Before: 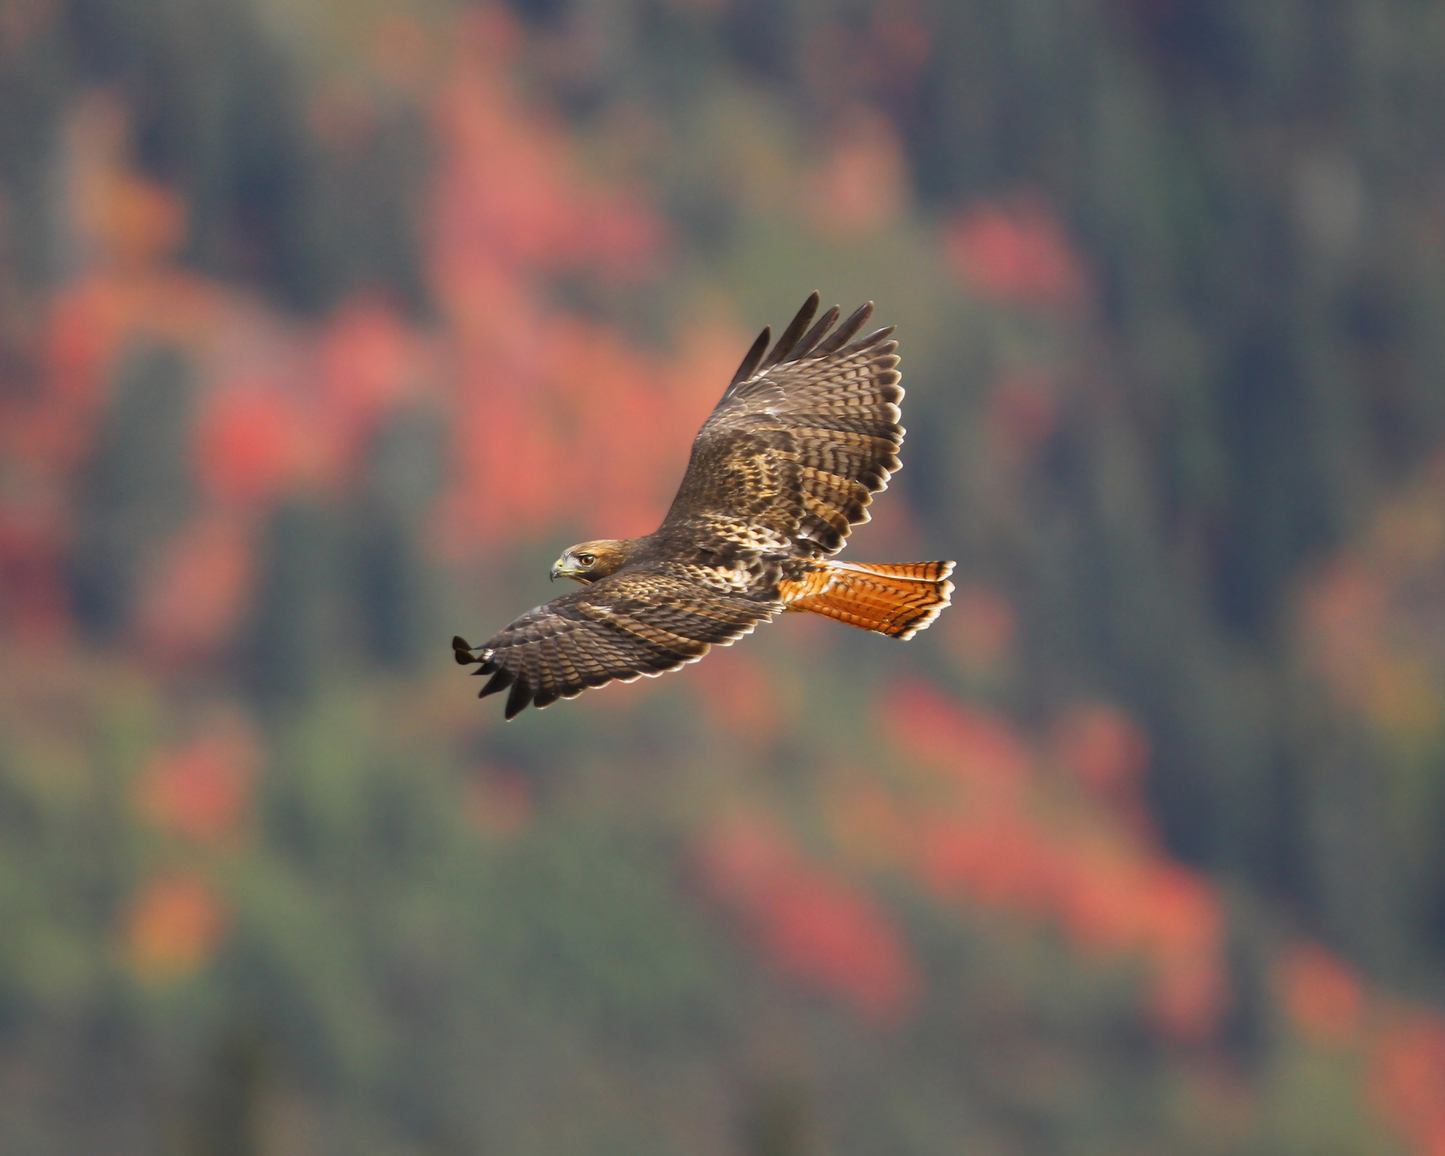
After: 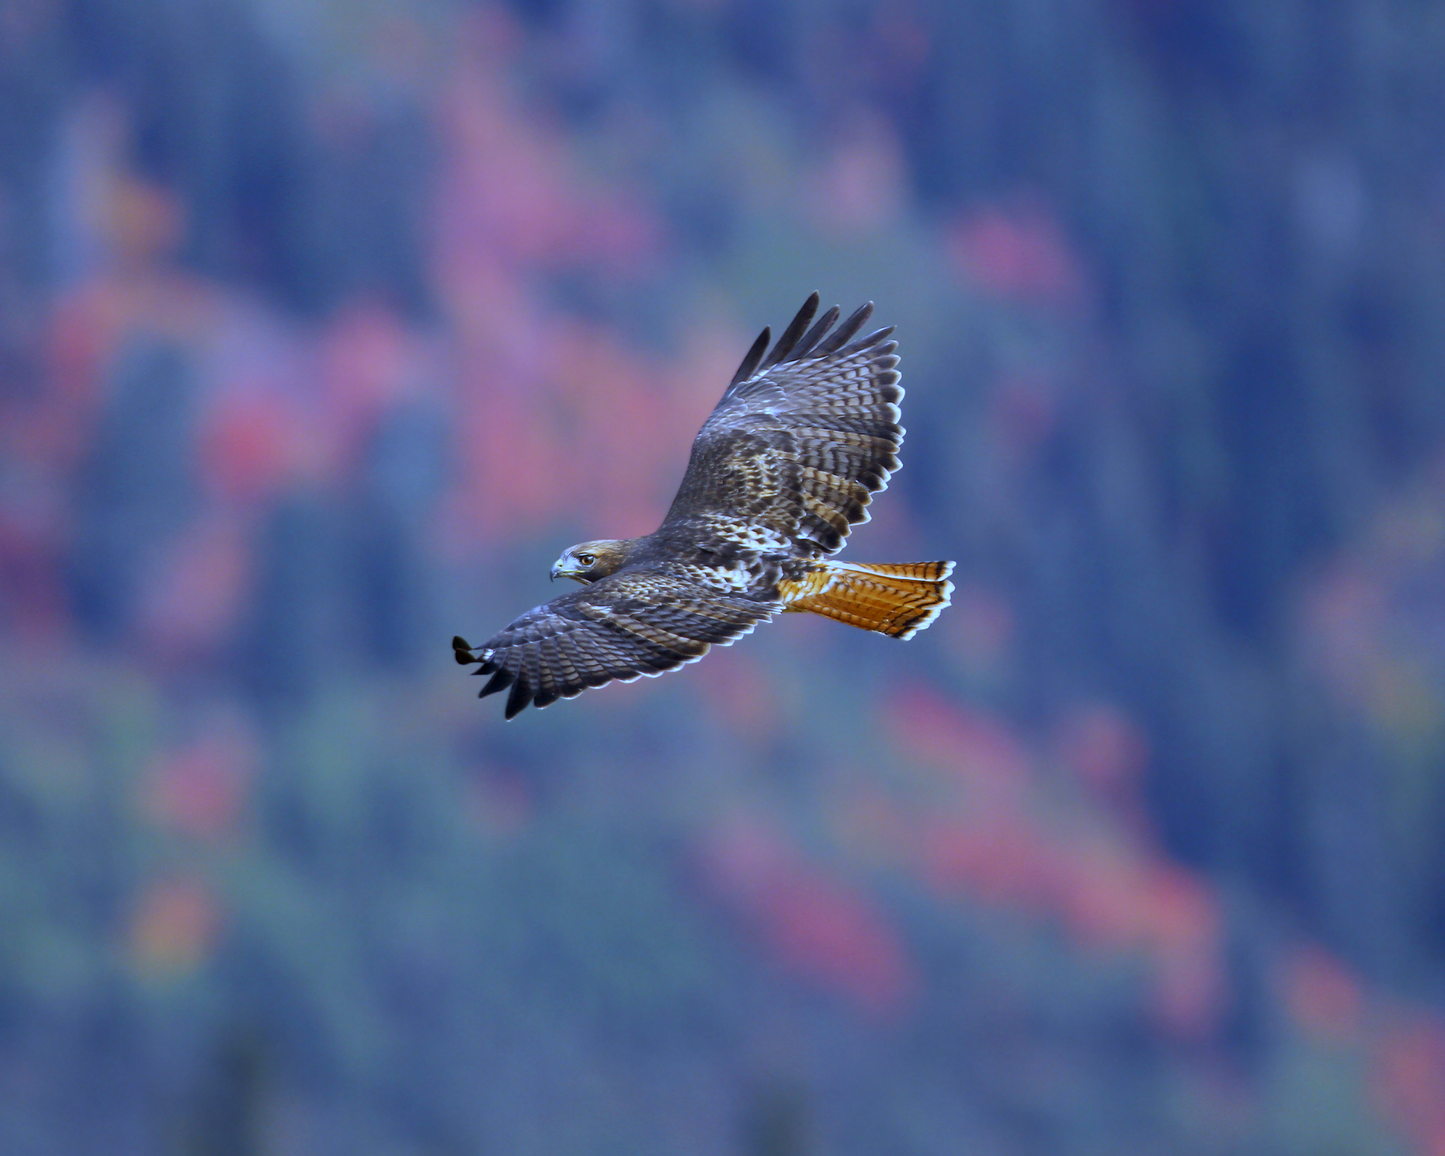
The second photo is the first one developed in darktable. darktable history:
exposure: black level correction 0.005, exposure 0.001 EV, compensate highlight preservation false
white balance: red 0.766, blue 1.537
